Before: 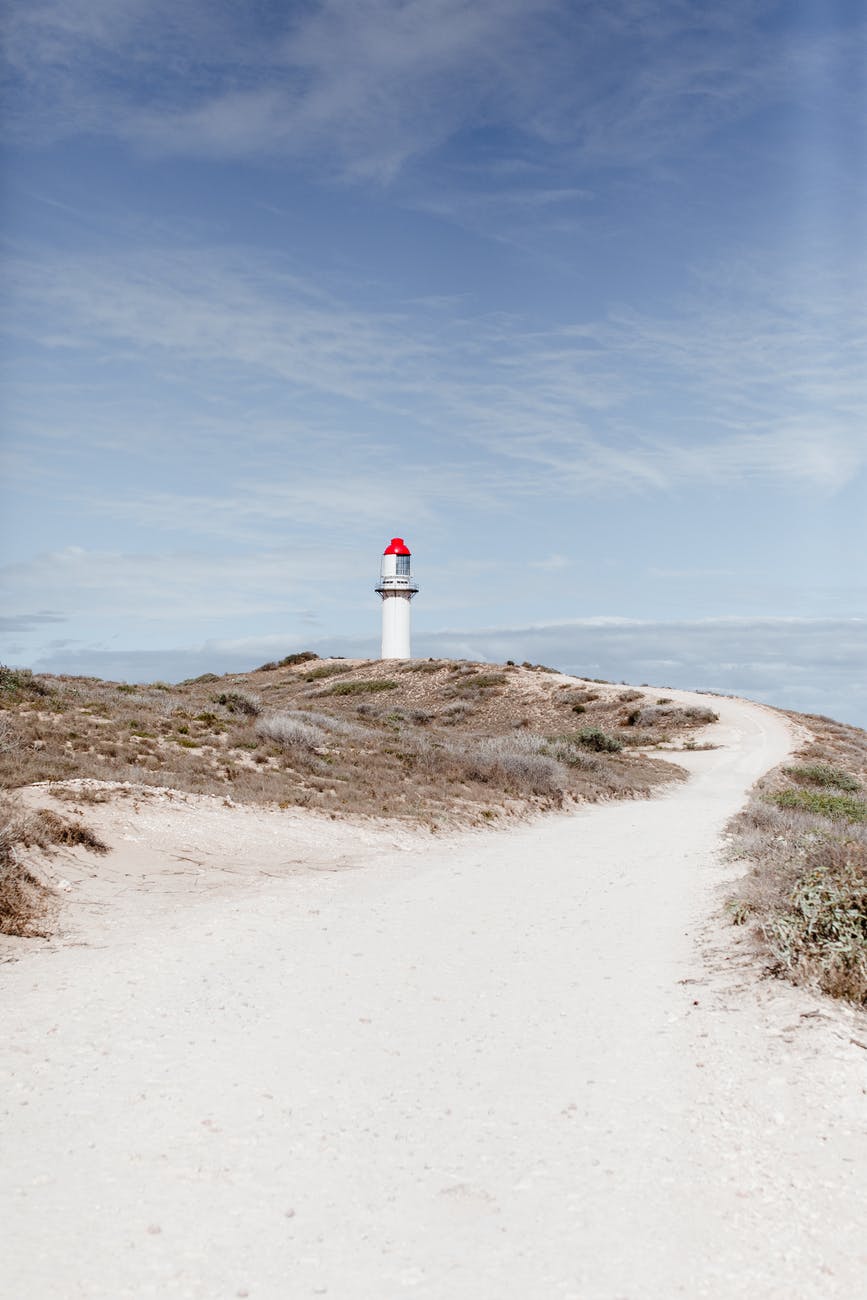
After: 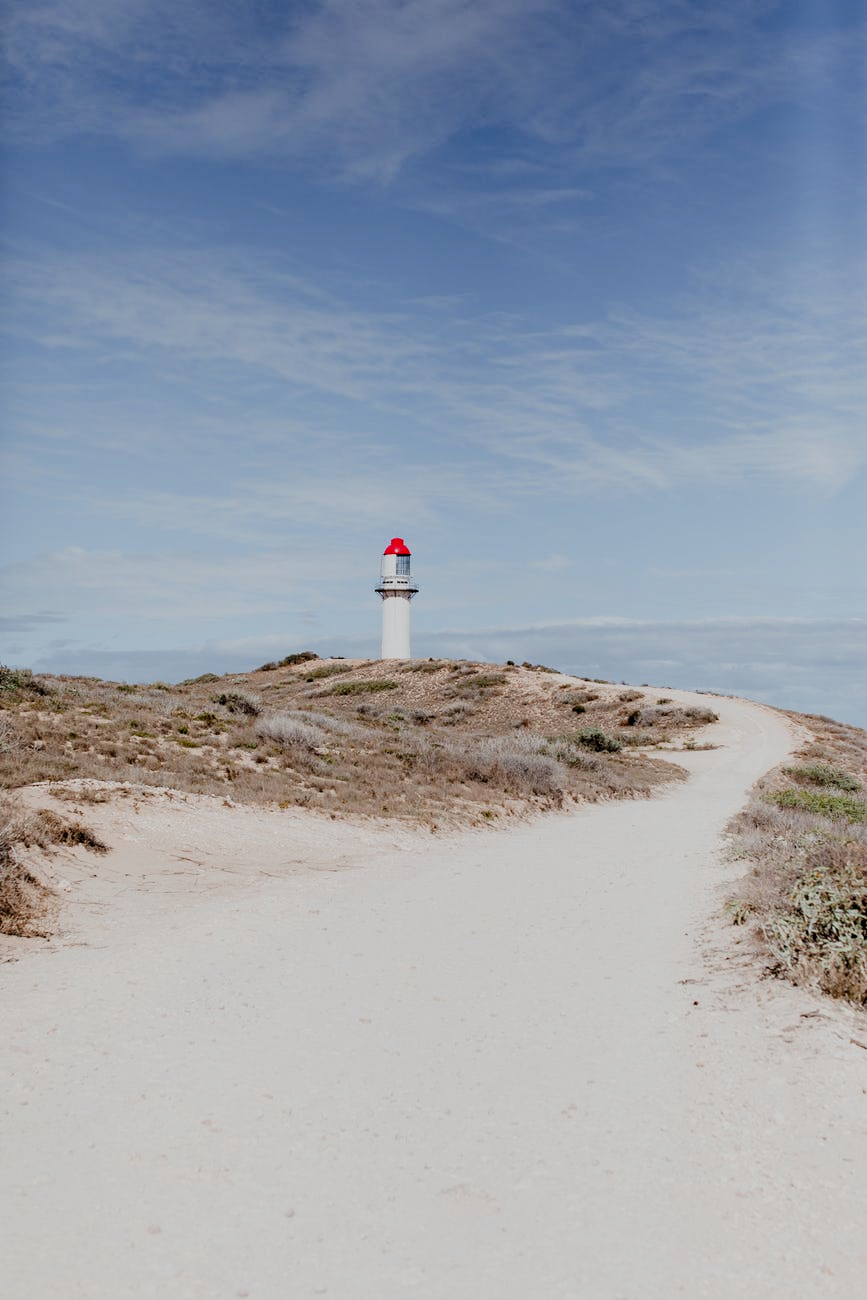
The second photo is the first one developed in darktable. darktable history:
tone equalizer: -7 EV 0.18 EV, -6 EV 0.089 EV, -5 EV 0.111 EV, -4 EV 0.035 EV, -2 EV -0.023 EV, -1 EV -0.052 EV, +0 EV -0.063 EV
filmic rgb: black relative exposure -6.65 EV, white relative exposure 4.56 EV, hardness 3.23, color science v6 (2022)
haze removal: compatibility mode true, adaptive false
